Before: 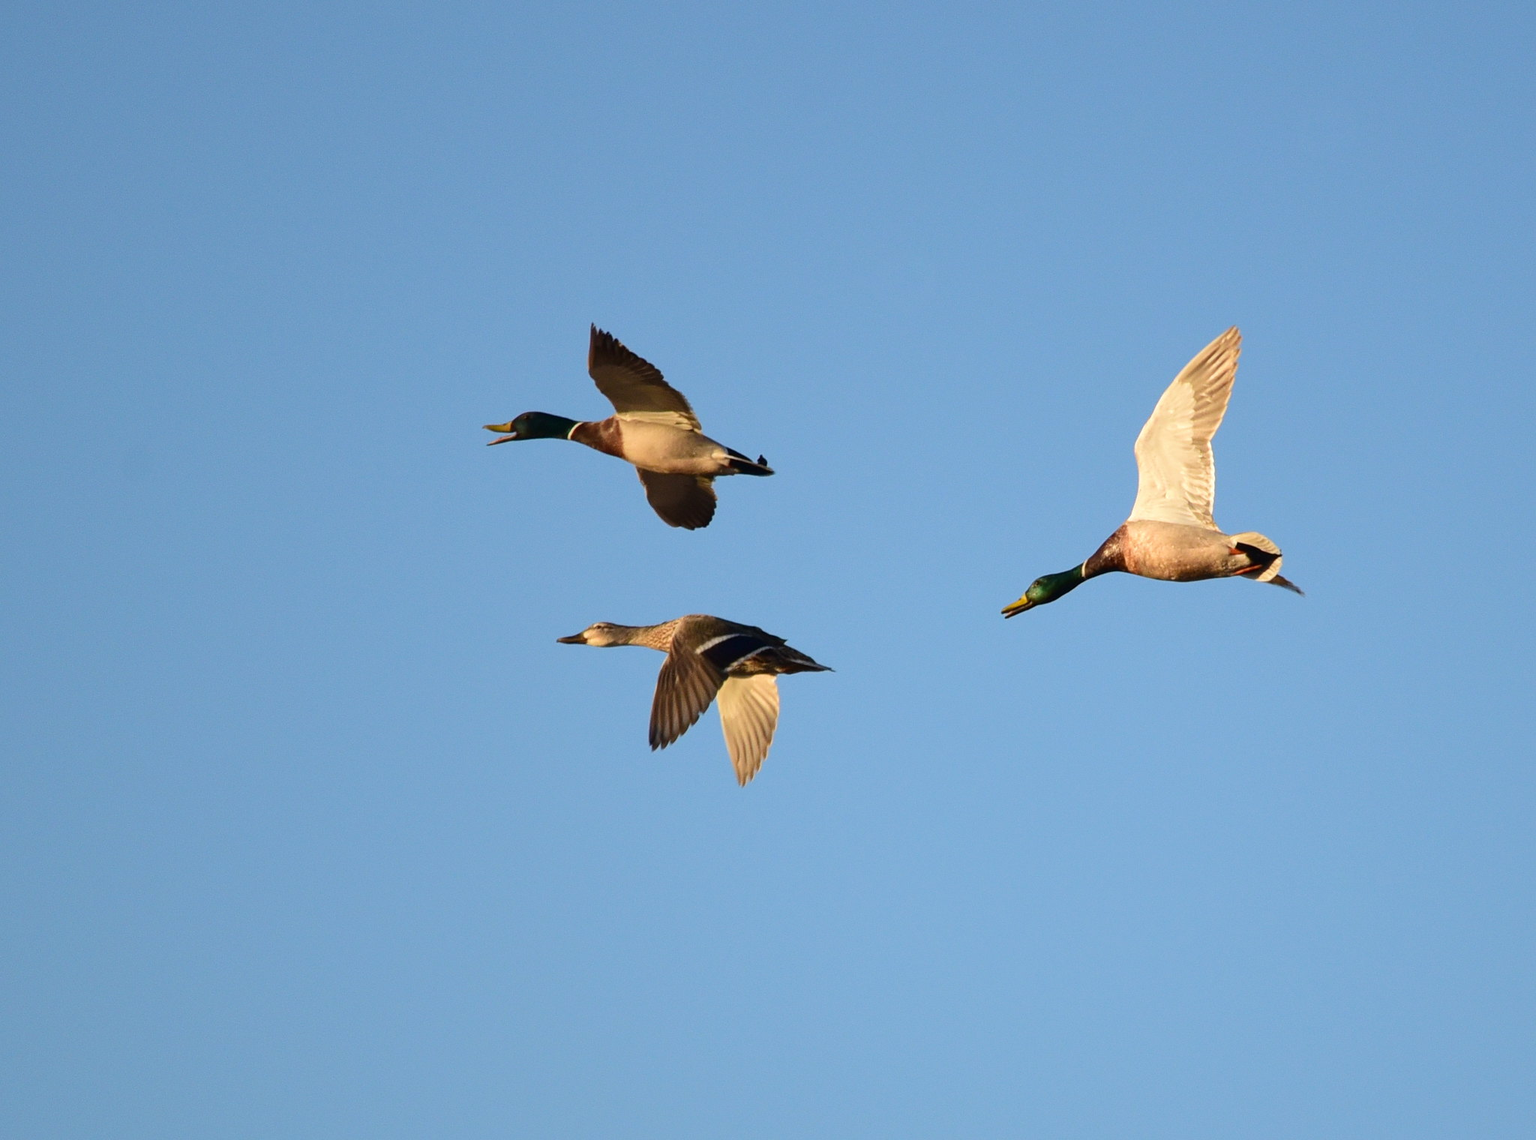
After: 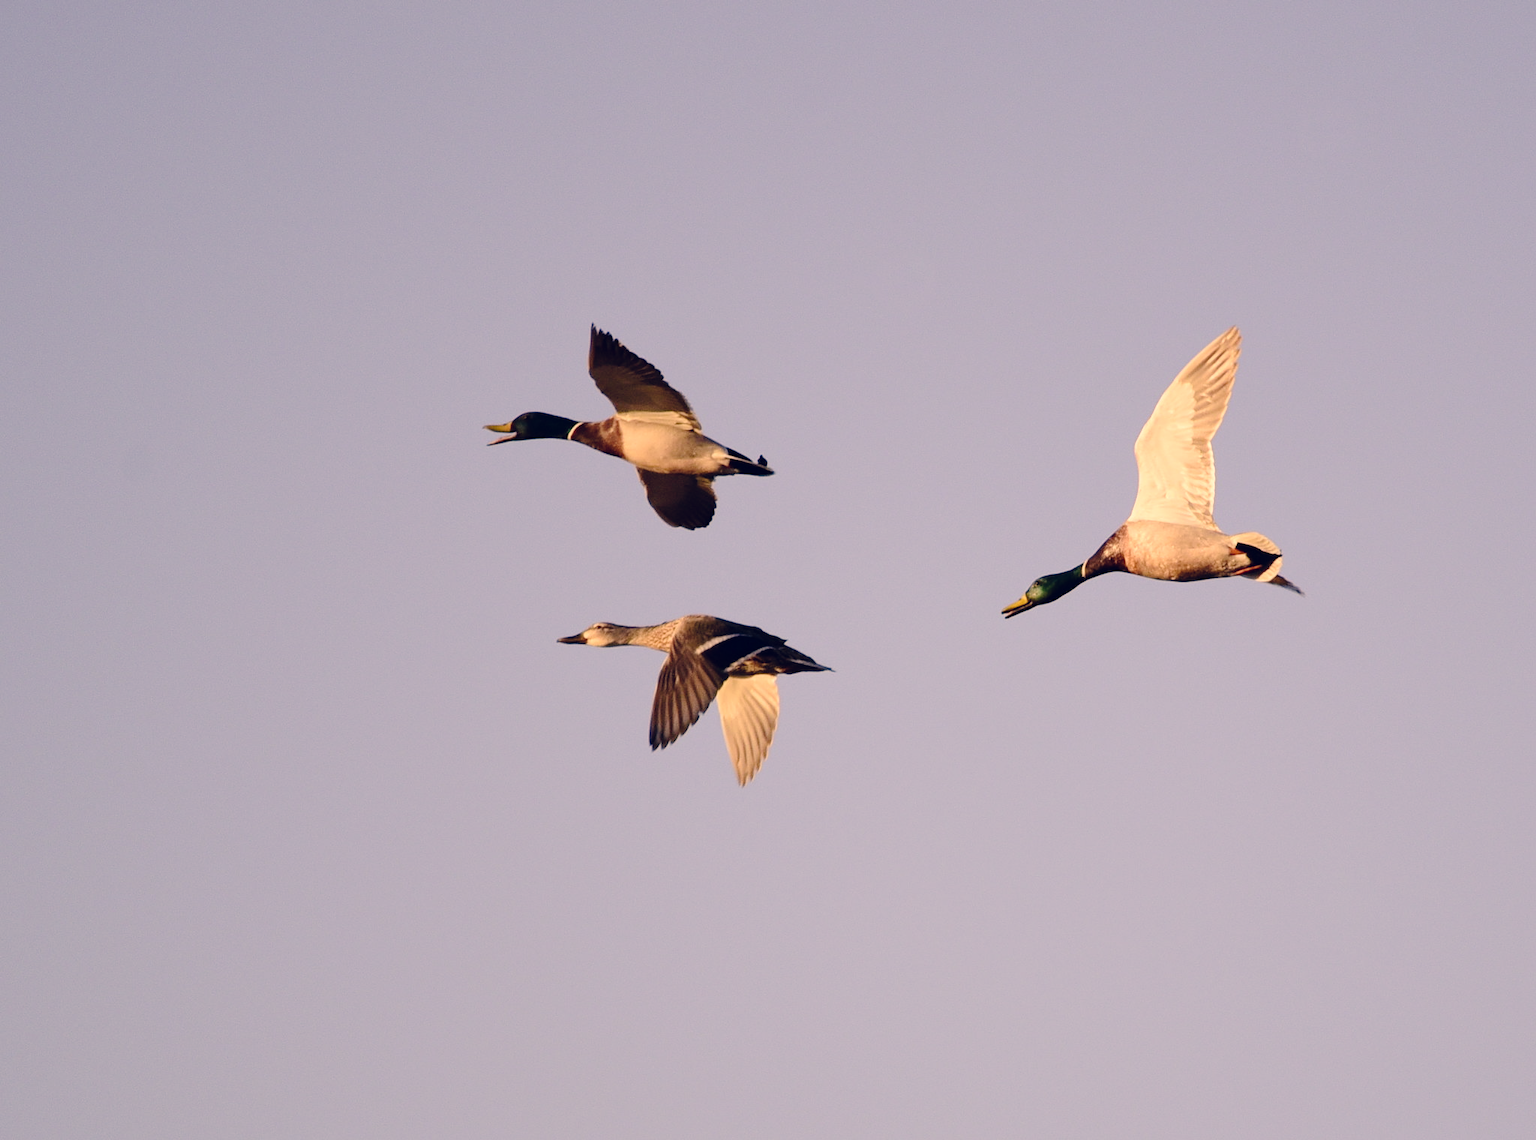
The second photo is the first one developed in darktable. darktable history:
tone curve: curves: ch0 [(0, 0) (0.003, 0.001) (0.011, 0.004) (0.025, 0.013) (0.044, 0.022) (0.069, 0.035) (0.1, 0.053) (0.136, 0.088) (0.177, 0.149) (0.224, 0.213) (0.277, 0.293) (0.335, 0.381) (0.399, 0.463) (0.468, 0.546) (0.543, 0.616) (0.623, 0.693) (0.709, 0.766) (0.801, 0.843) (0.898, 0.921) (1, 1)], preserve colors none
color correction: highlights a* 19.59, highlights b* 27.49, shadows a* 3.46, shadows b* -17.28, saturation 0.73
